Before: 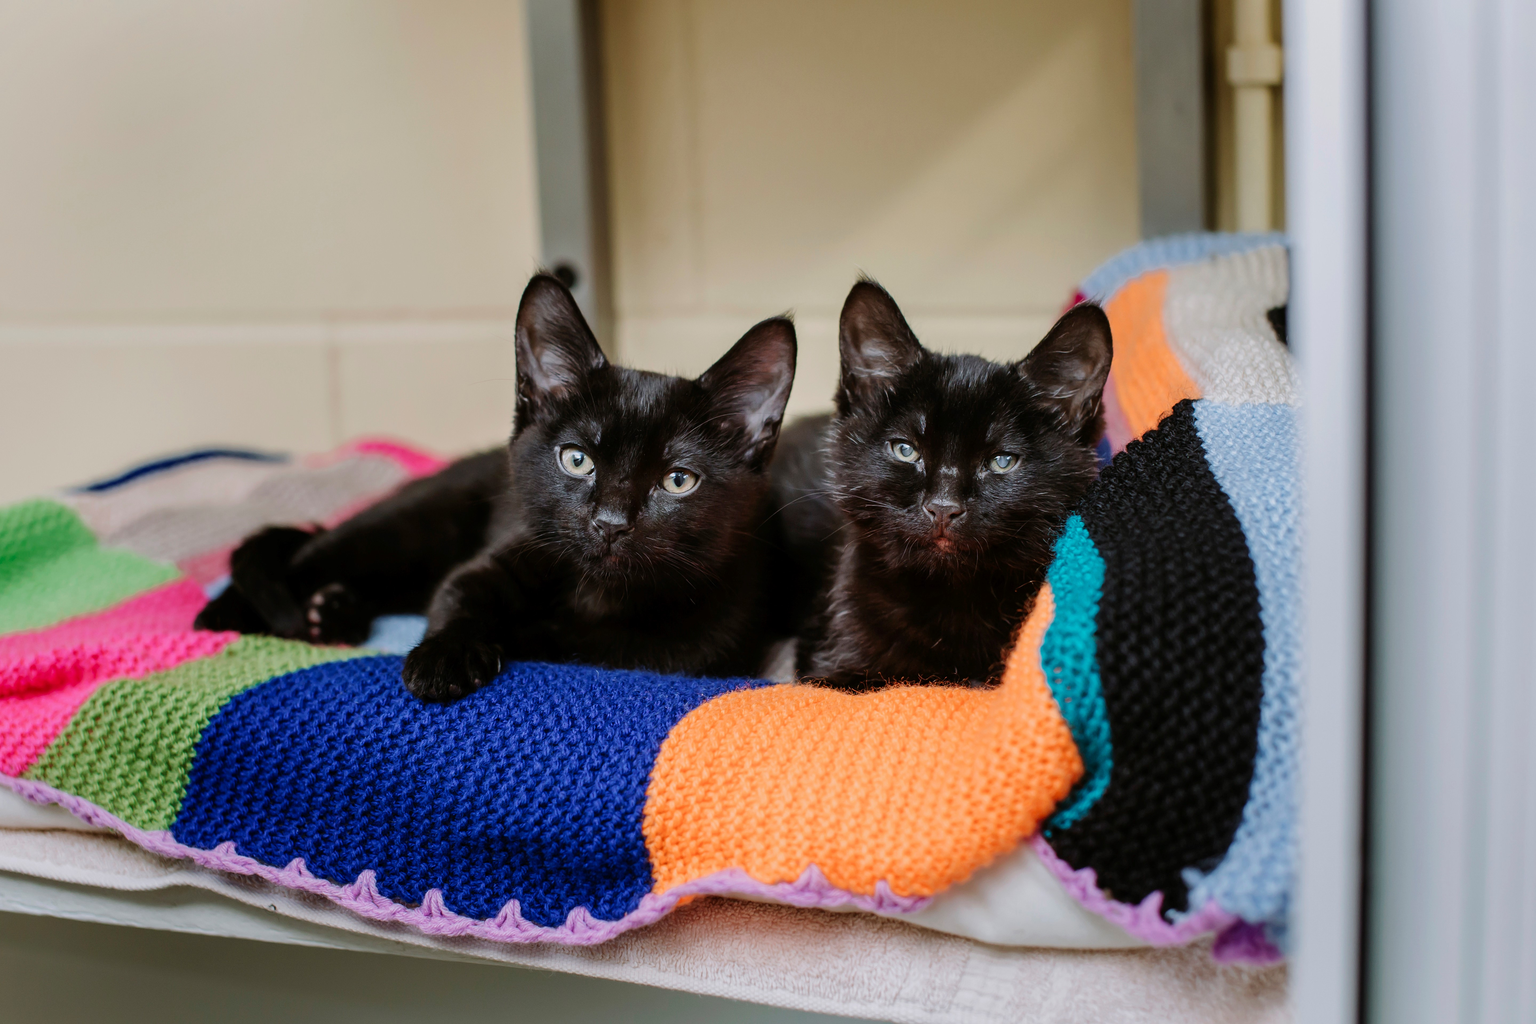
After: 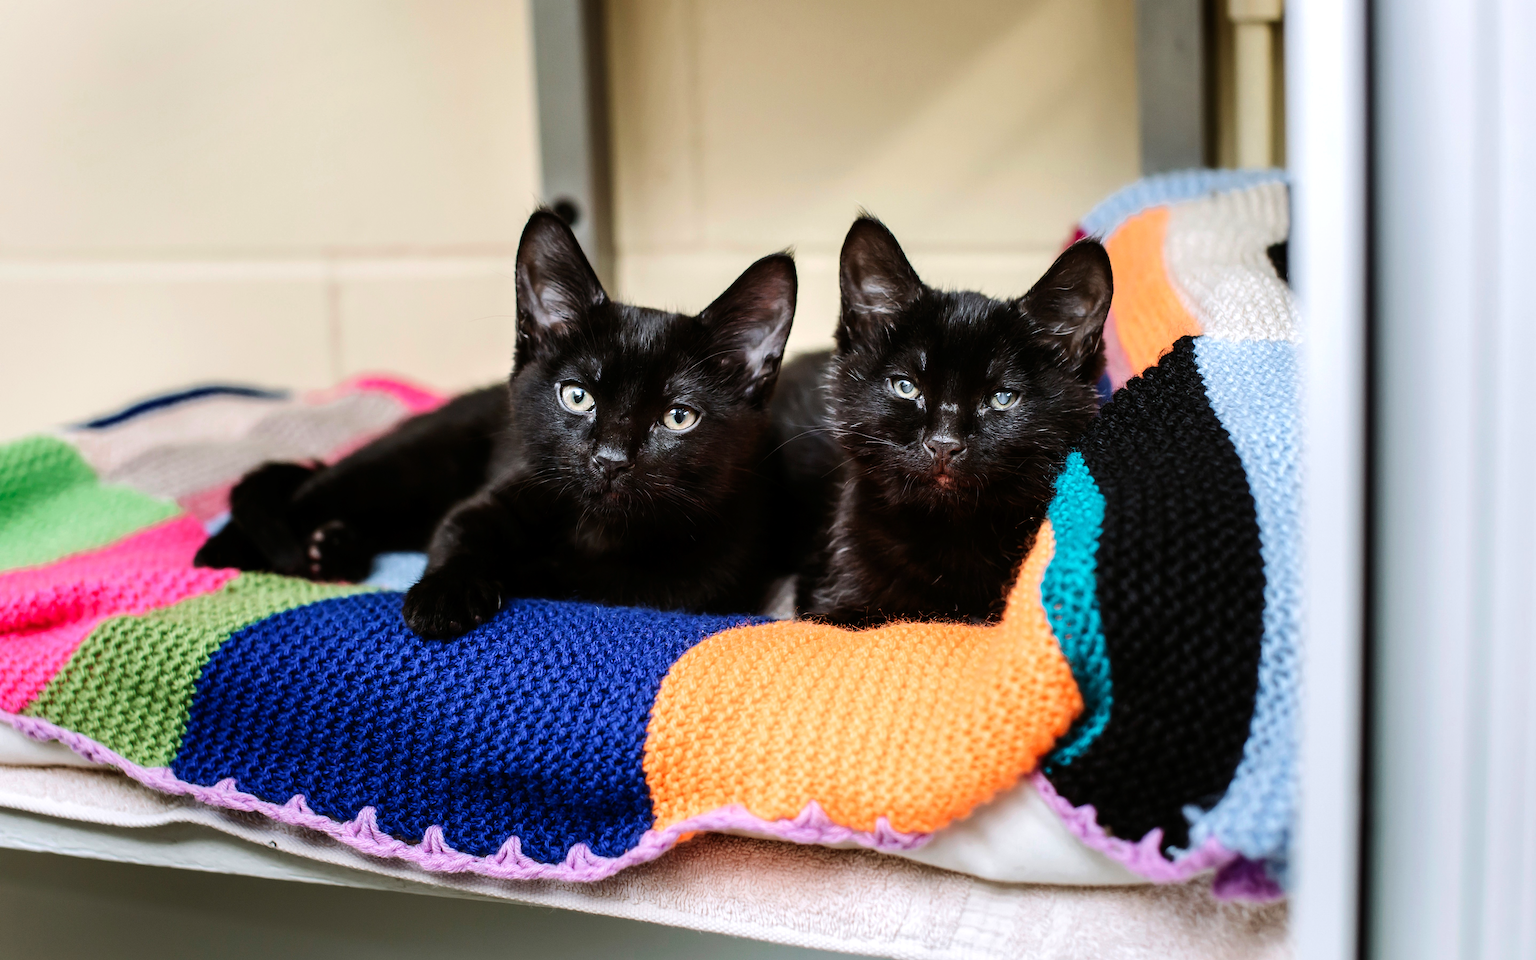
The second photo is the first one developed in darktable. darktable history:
tone equalizer: -8 EV -0.75 EV, -7 EV -0.7 EV, -6 EV -0.6 EV, -5 EV -0.4 EV, -3 EV 0.4 EV, -2 EV 0.6 EV, -1 EV 0.7 EV, +0 EV 0.75 EV, edges refinement/feathering 500, mask exposure compensation -1.57 EV, preserve details no
crop and rotate: top 6.25%
